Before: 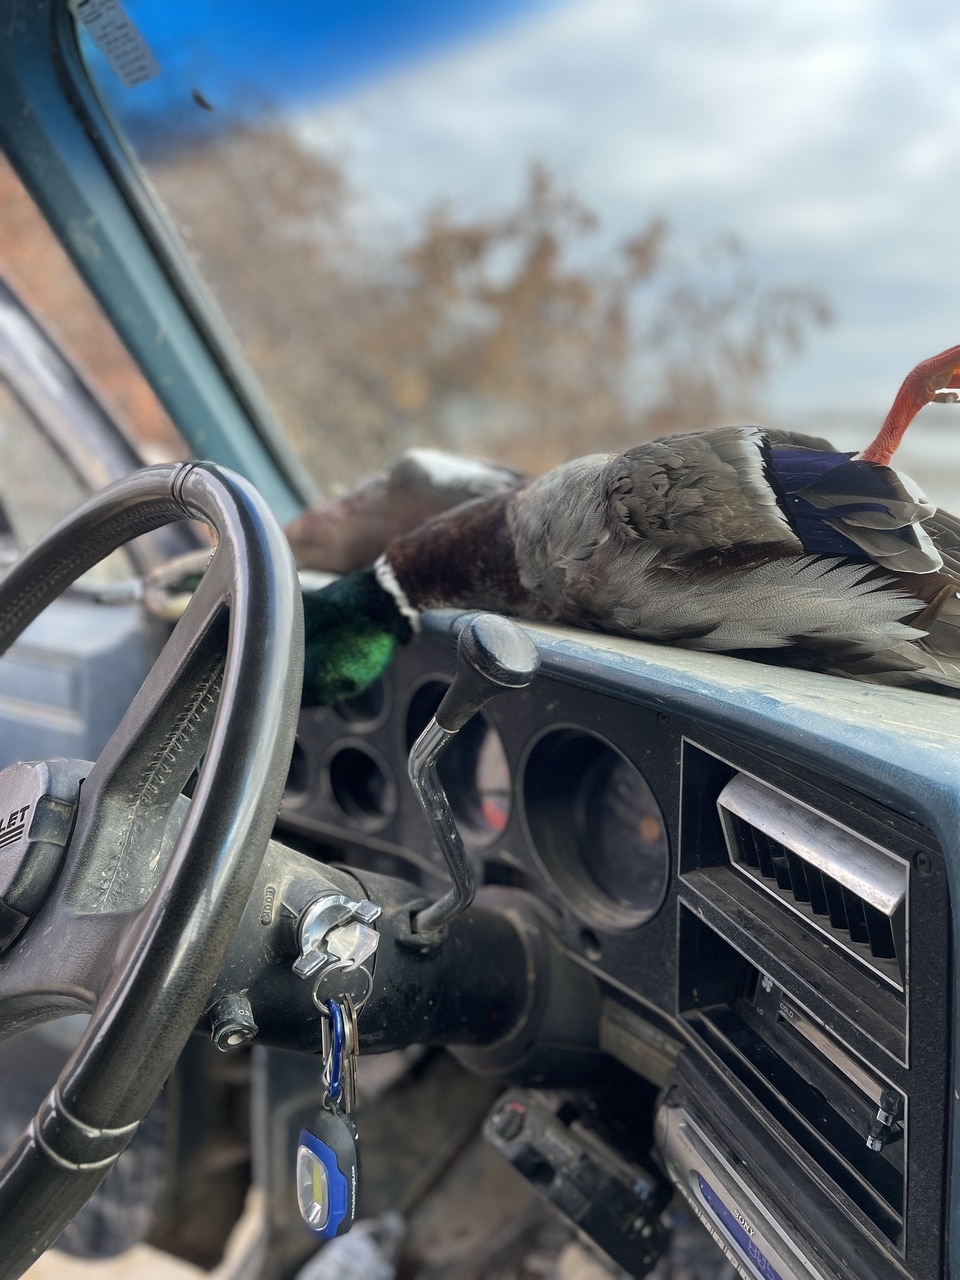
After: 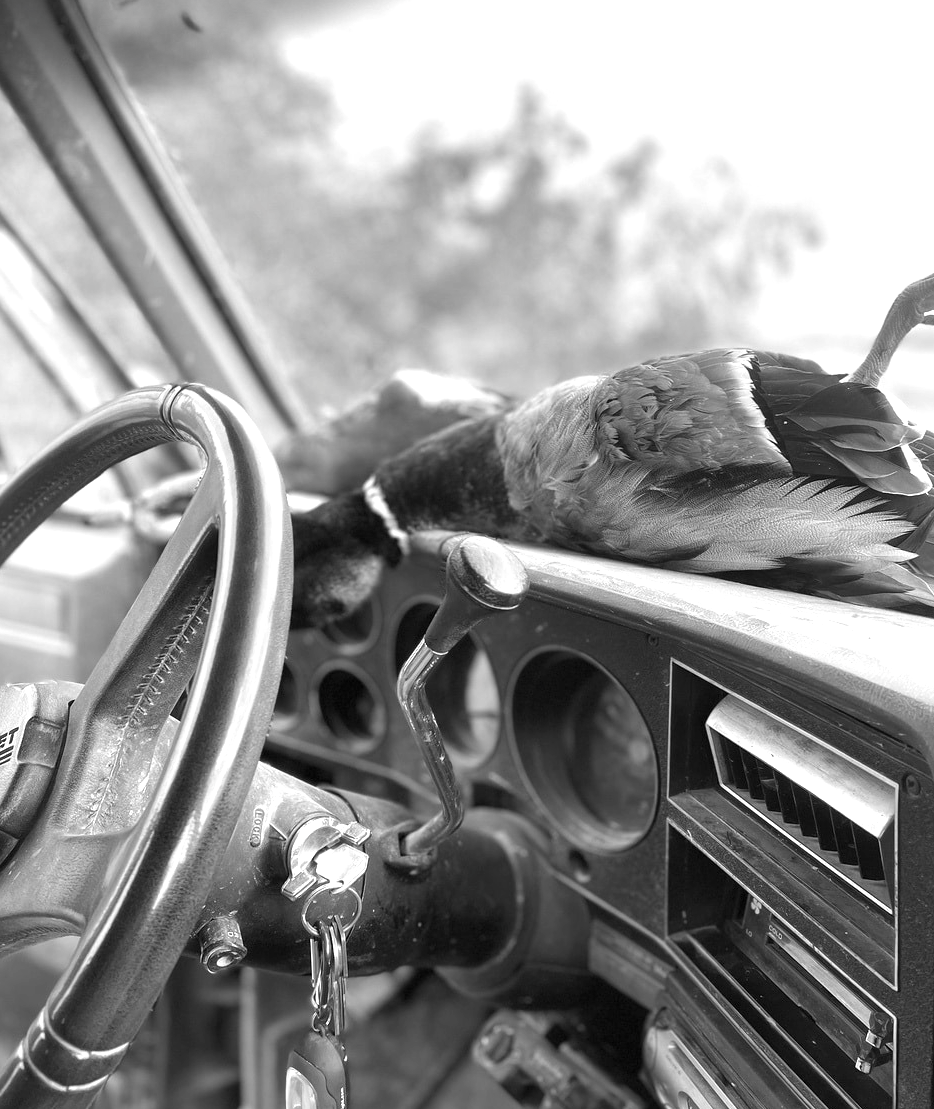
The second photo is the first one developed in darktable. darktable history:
crop: left 1.216%, top 6.14%, right 1.411%, bottom 7.206%
contrast brightness saturation: saturation -0.999
exposure: exposure 0.92 EV, compensate highlight preservation false
